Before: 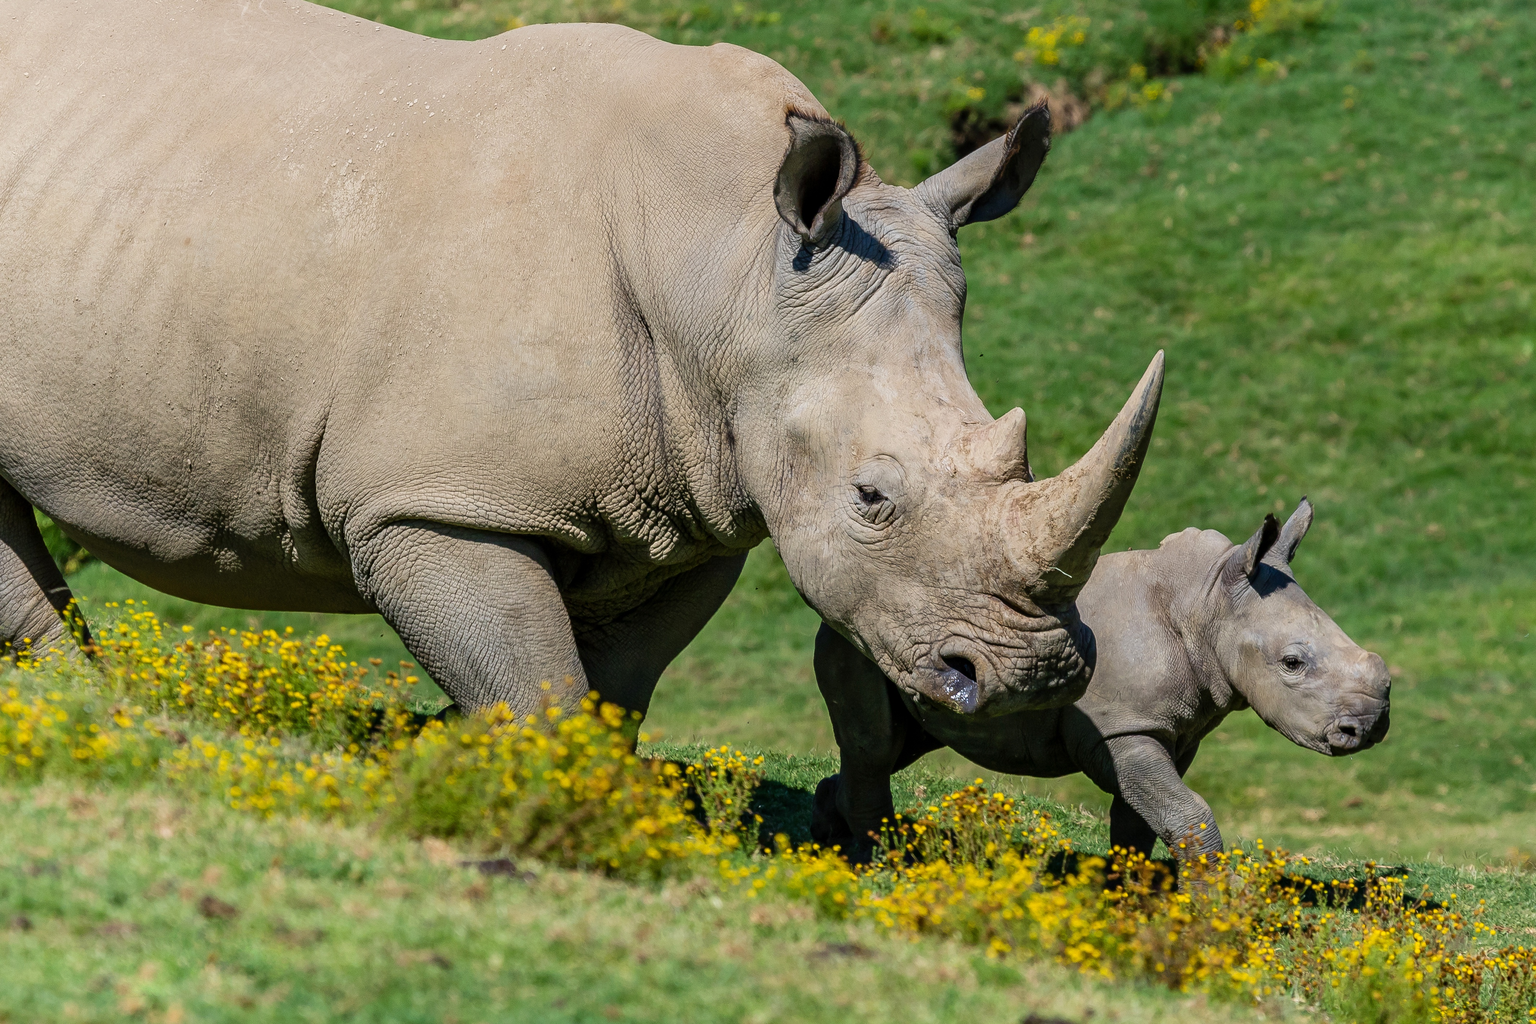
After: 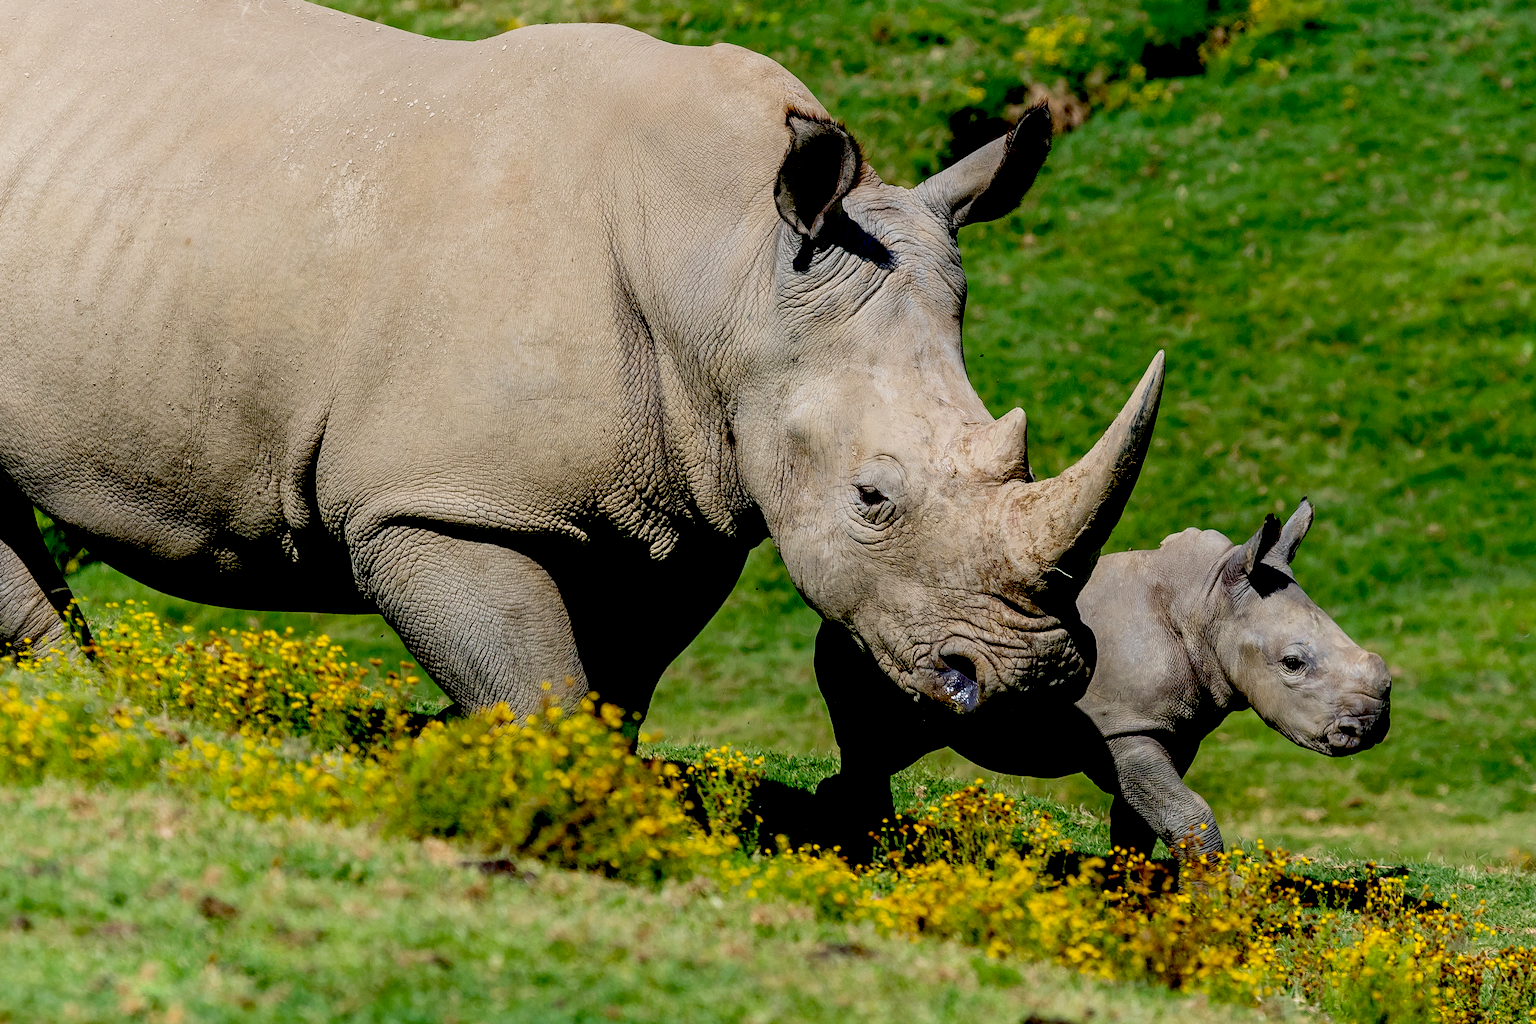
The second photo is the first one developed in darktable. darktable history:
exposure: black level correction 0.047, exposure 0.012 EV, compensate highlight preservation false
